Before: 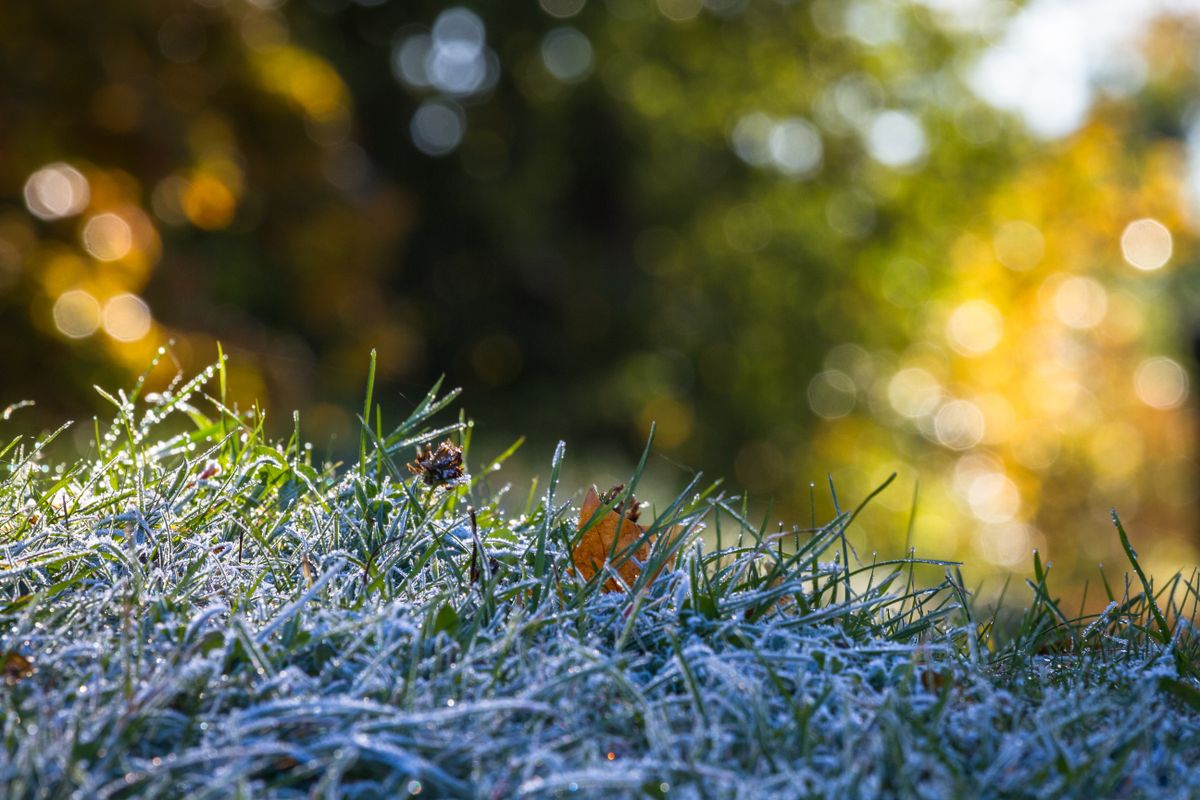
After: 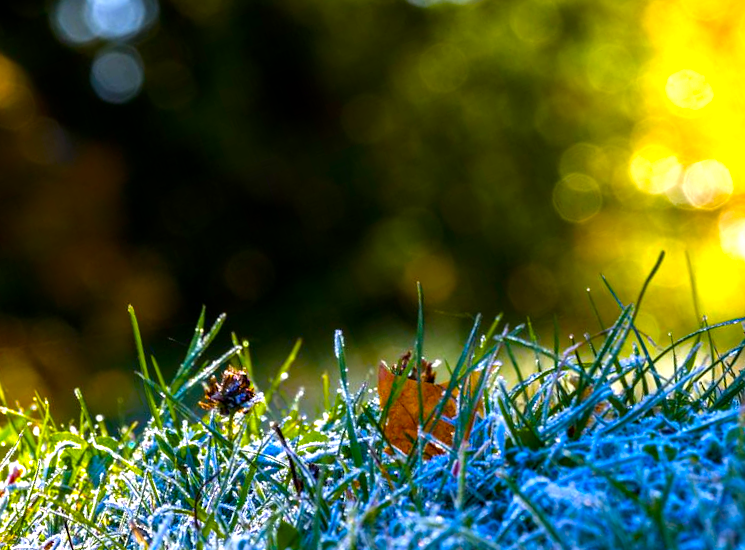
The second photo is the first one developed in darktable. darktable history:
color balance rgb: global offset › luminance -0.239%, linear chroma grading › global chroma 41.64%, perceptual saturation grading › global saturation 30.188%
crop and rotate: angle 19.13°, left 6.912%, right 3.901%, bottom 1.078%
contrast brightness saturation: brightness -0.091
tone equalizer: -8 EV -0.78 EV, -7 EV -0.699 EV, -6 EV -0.578 EV, -5 EV -0.385 EV, -3 EV 0.379 EV, -2 EV 0.6 EV, -1 EV 0.696 EV, +0 EV 0.747 EV
